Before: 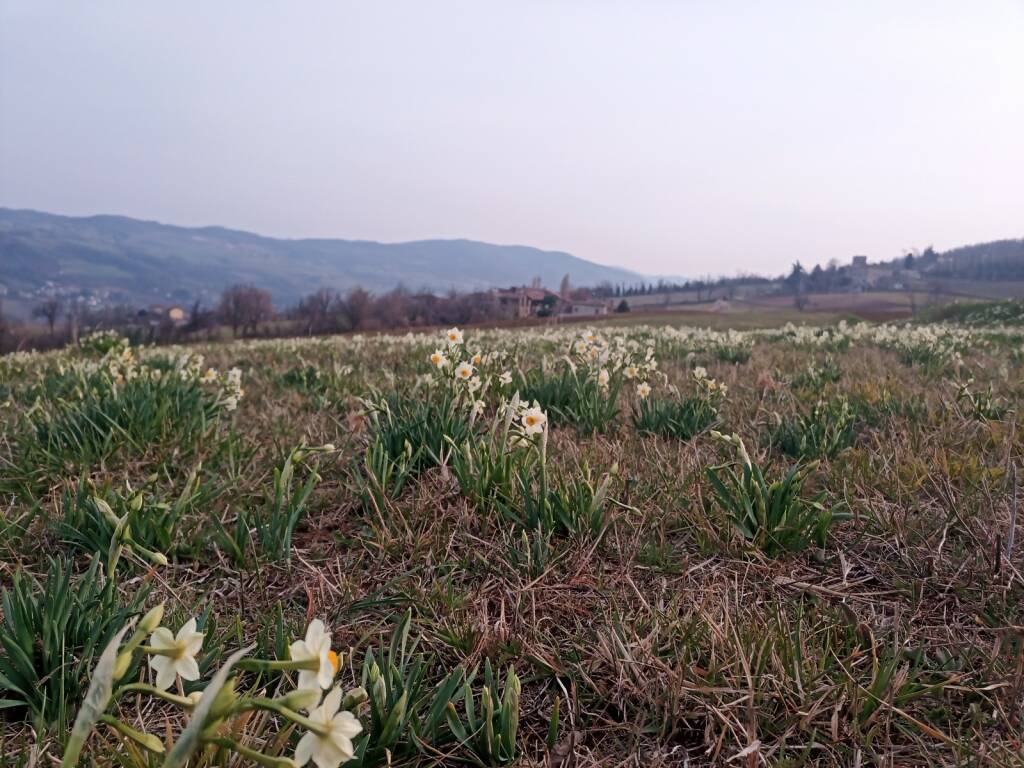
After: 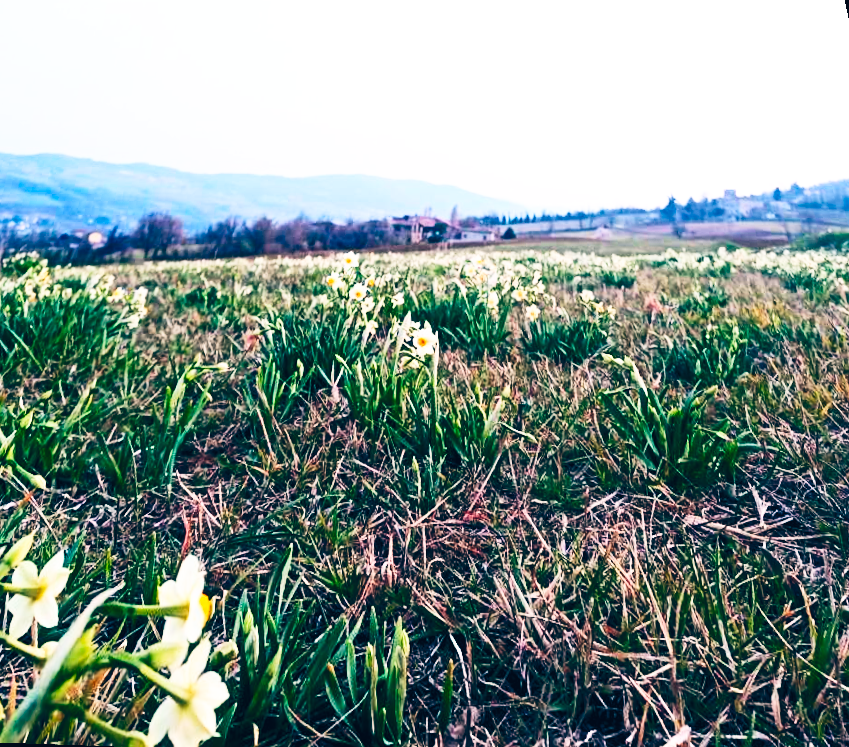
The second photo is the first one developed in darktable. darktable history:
contrast brightness saturation: contrast 0.28
base curve: curves: ch0 [(0, 0) (0.007, 0.004) (0.027, 0.03) (0.046, 0.07) (0.207, 0.54) (0.442, 0.872) (0.673, 0.972) (1, 1)], preserve colors none
color balance rgb: perceptual saturation grading › global saturation 35%, perceptual saturation grading › highlights -25%, perceptual saturation grading › shadows 50%
rotate and perspective: rotation 0.72°, lens shift (vertical) -0.352, lens shift (horizontal) -0.051, crop left 0.152, crop right 0.859, crop top 0.019, crop bottom 0.964
color balance: lift [1.016, 0.983, 1, 1.017], gamma [0.958, 1, 1, 1], gain [0.981, 1.007, 0.993, 1.002], input saturation 118.26%, contrast 13.43%, contrast fulcrum 21.62%, output saturation 82.76%
tone equalizer: -8 EV -0.55 EV
